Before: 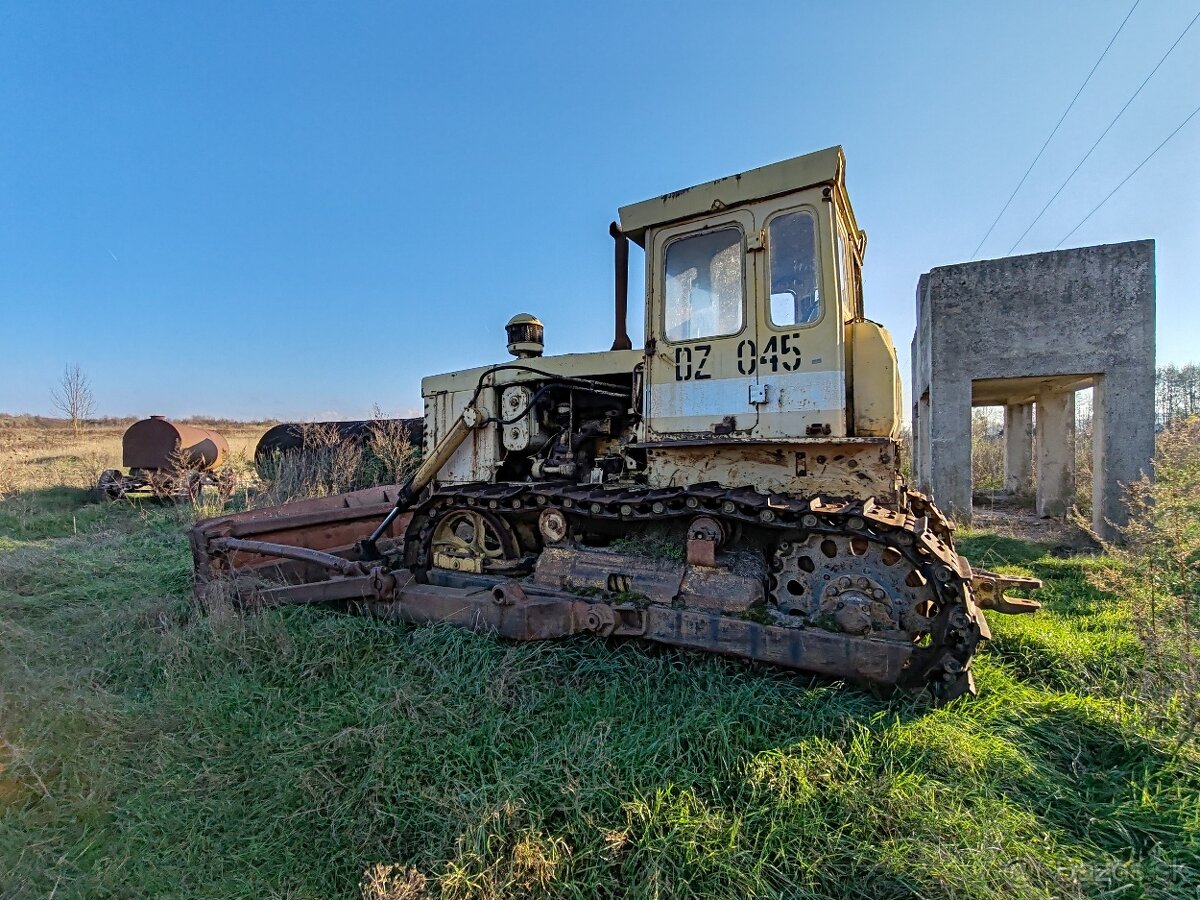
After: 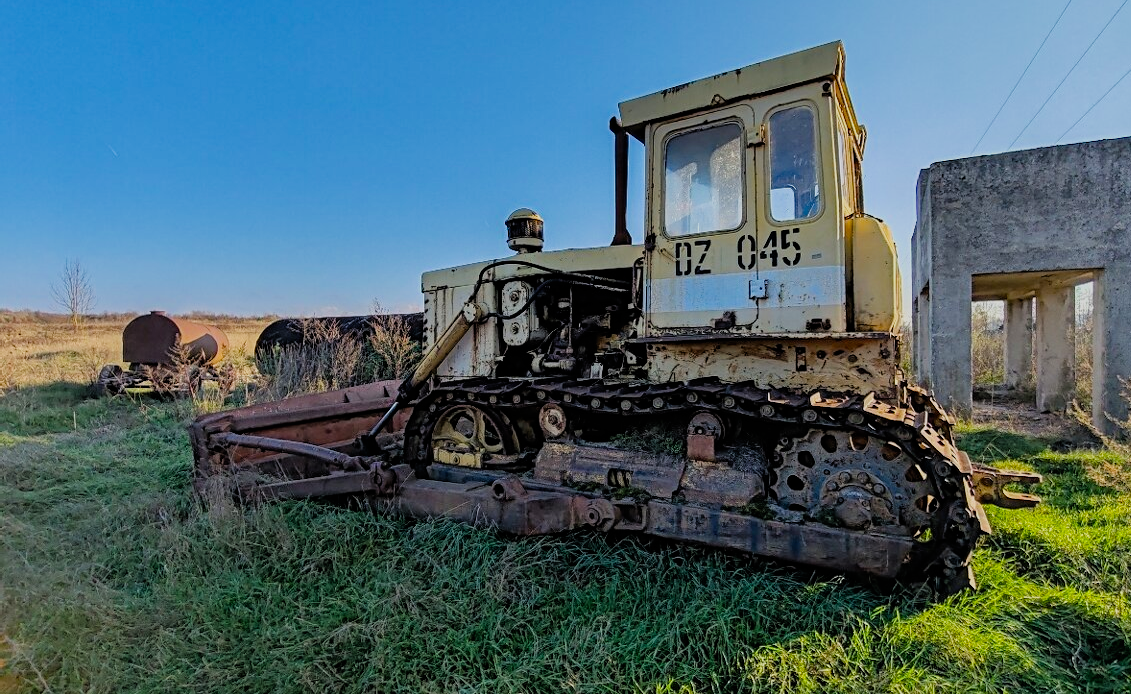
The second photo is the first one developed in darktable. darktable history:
filmic rgb: black relative exposure -7.75 EV, white relative exposure 4.4 EV, threshold 3 EV, hardness 3.76, latitude 38.11%, contrast 0.966, highlights saturation mix 10%, shadows ↔ highlights balance 4.59%, color science v4 (2020), enable highlight reconstruction true
crop and rotate: angle 0.03°, top 11.643%, right 5.651%, bottom 11.189%
